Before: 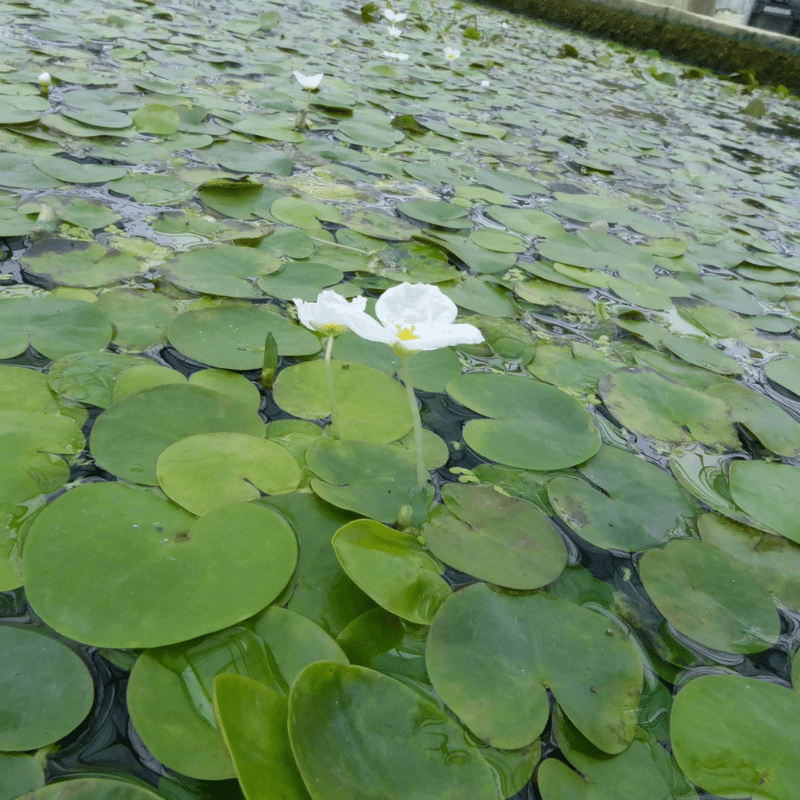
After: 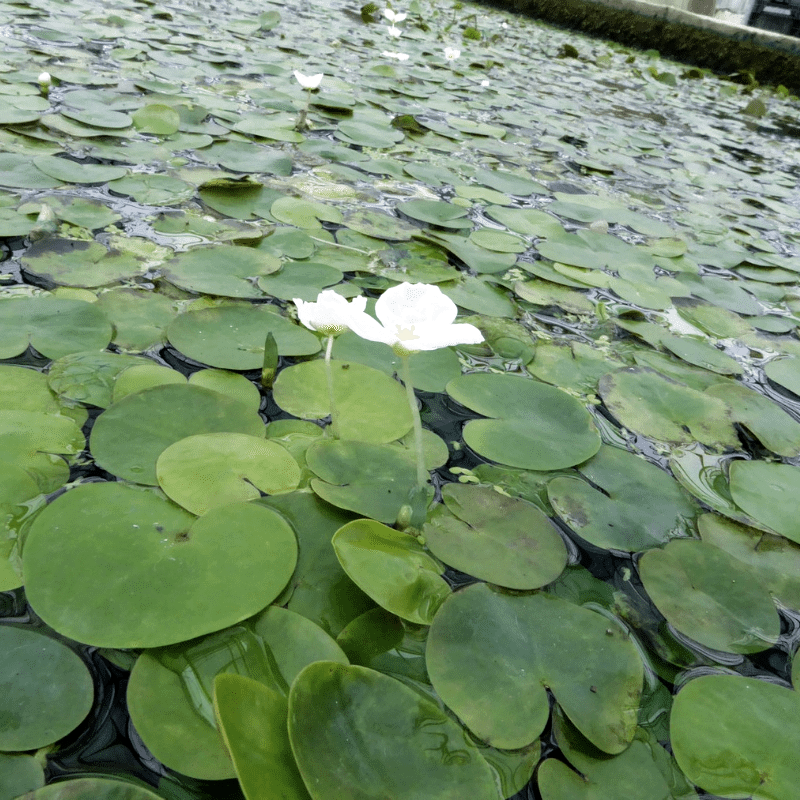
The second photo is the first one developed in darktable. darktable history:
filmic rgb: black relative exposure -8.24 EV, white relative exposure 2.2 EV, threshold 2.97 EV, target white luminance 99.99%, hardness 7.11, latitude 75.72%, contrast 1.324, highlights saturation mix -2.73%, shadows ↔ highlights balance 30.53%, color science v4 (2020), enable highlight reconstruction true
